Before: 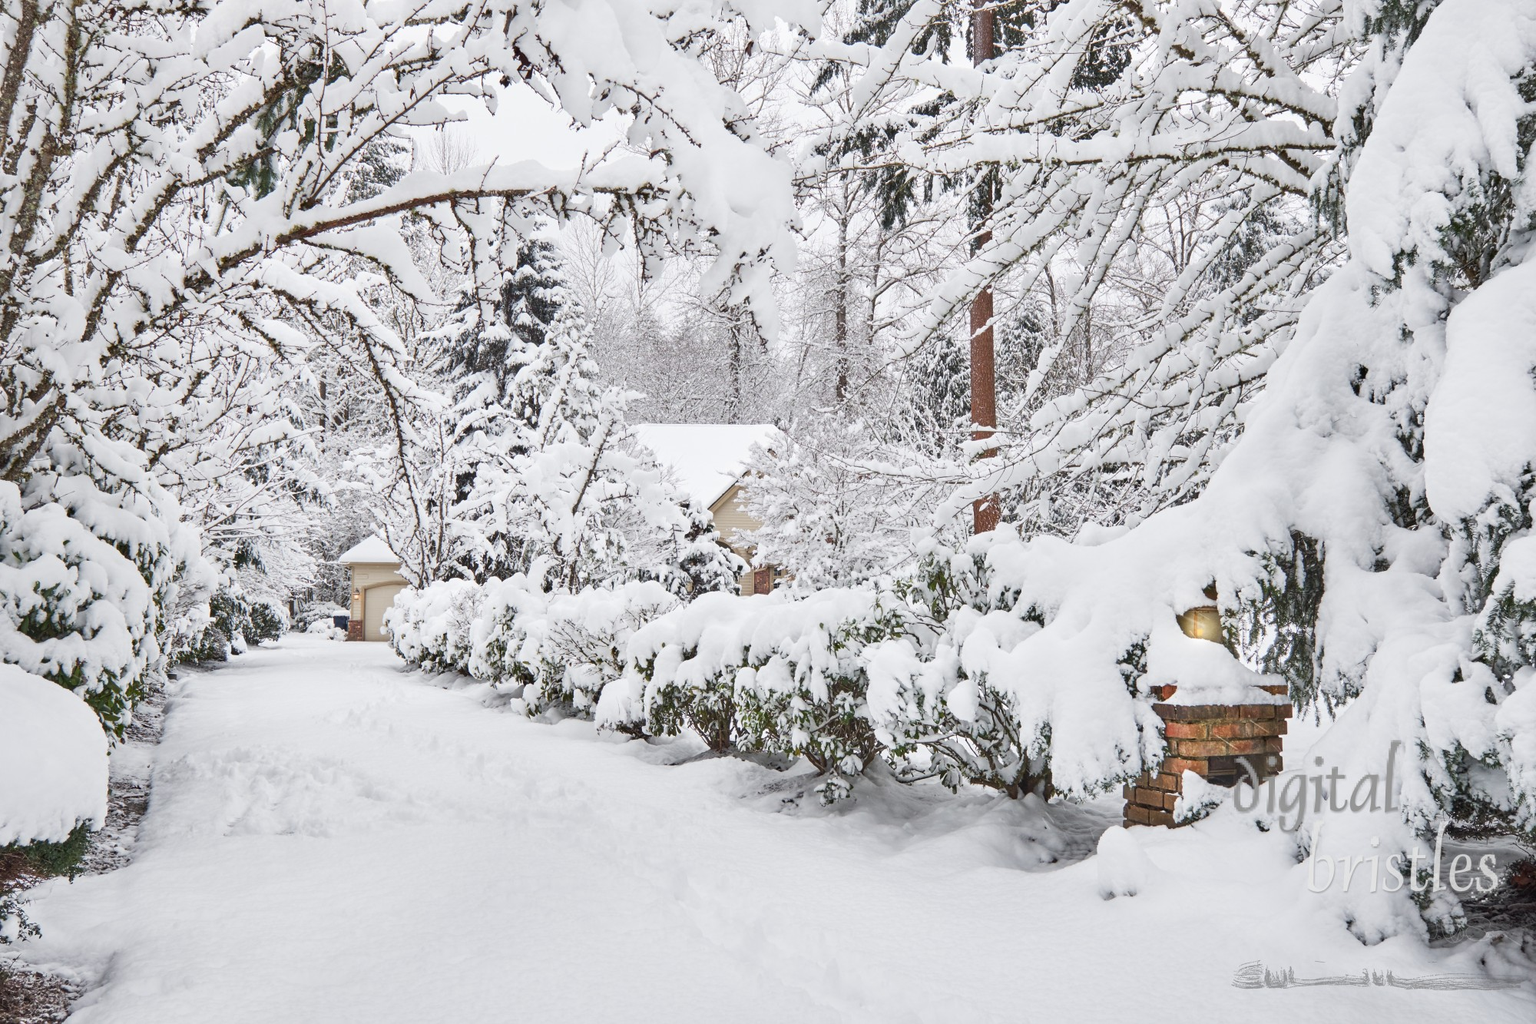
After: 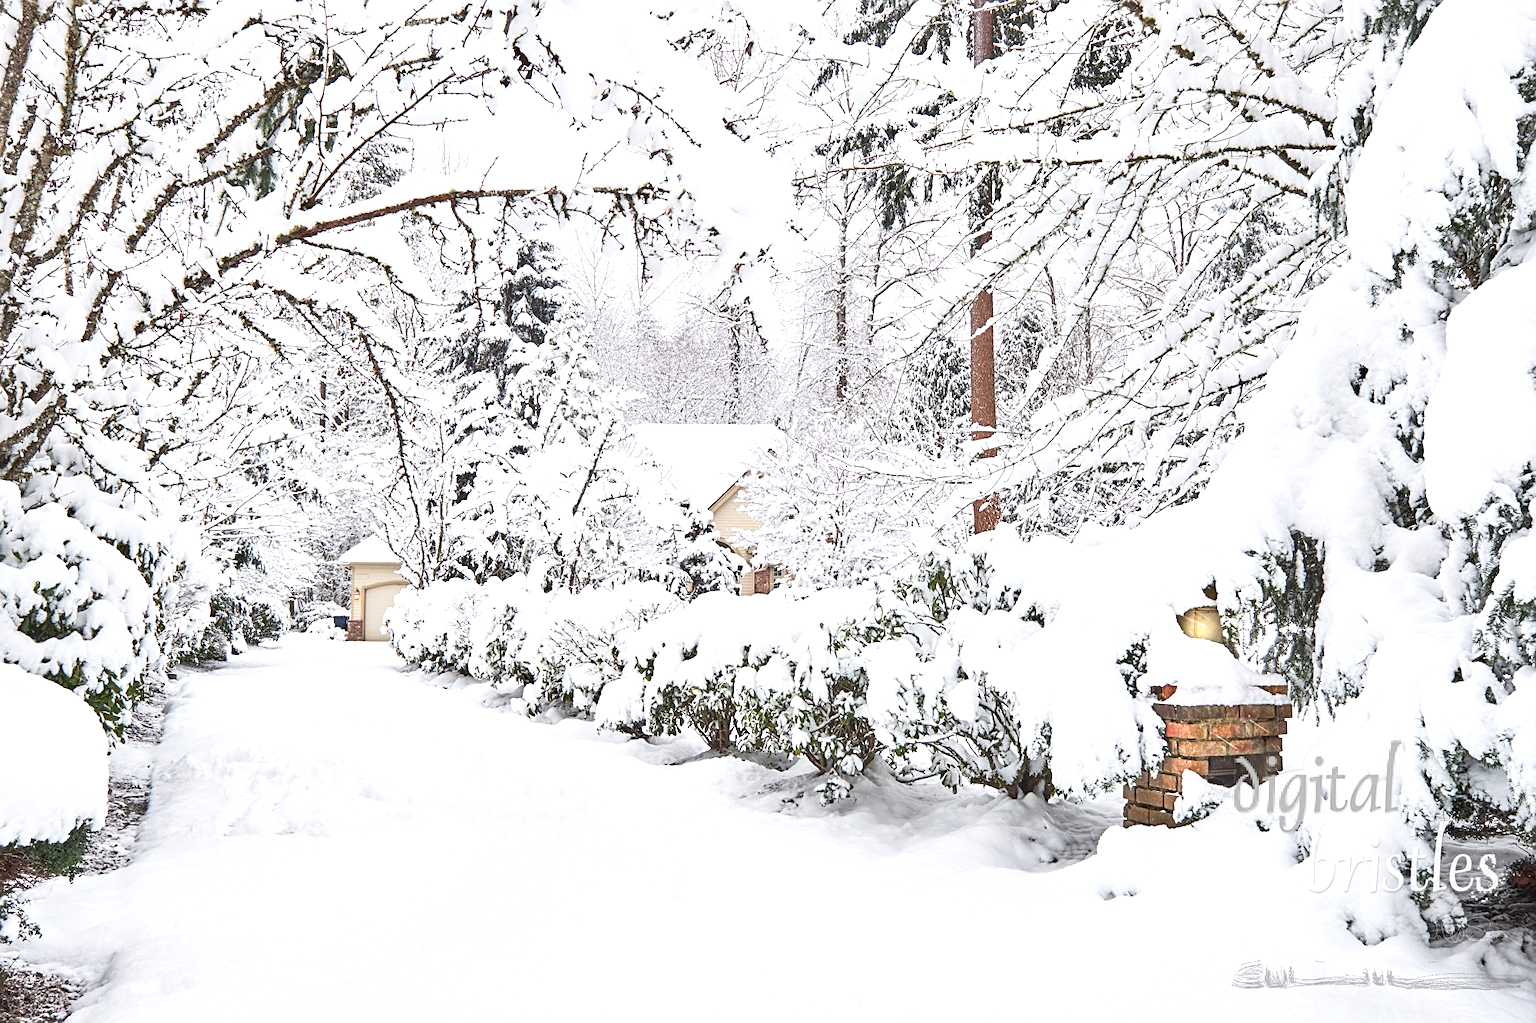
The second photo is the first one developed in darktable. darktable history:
sharpen: on, module defaults
exposure: exposure 0.564 EV, compensate highlight preservation false
contrast brightness saturation: contrast 0.15, brightness 0.05
